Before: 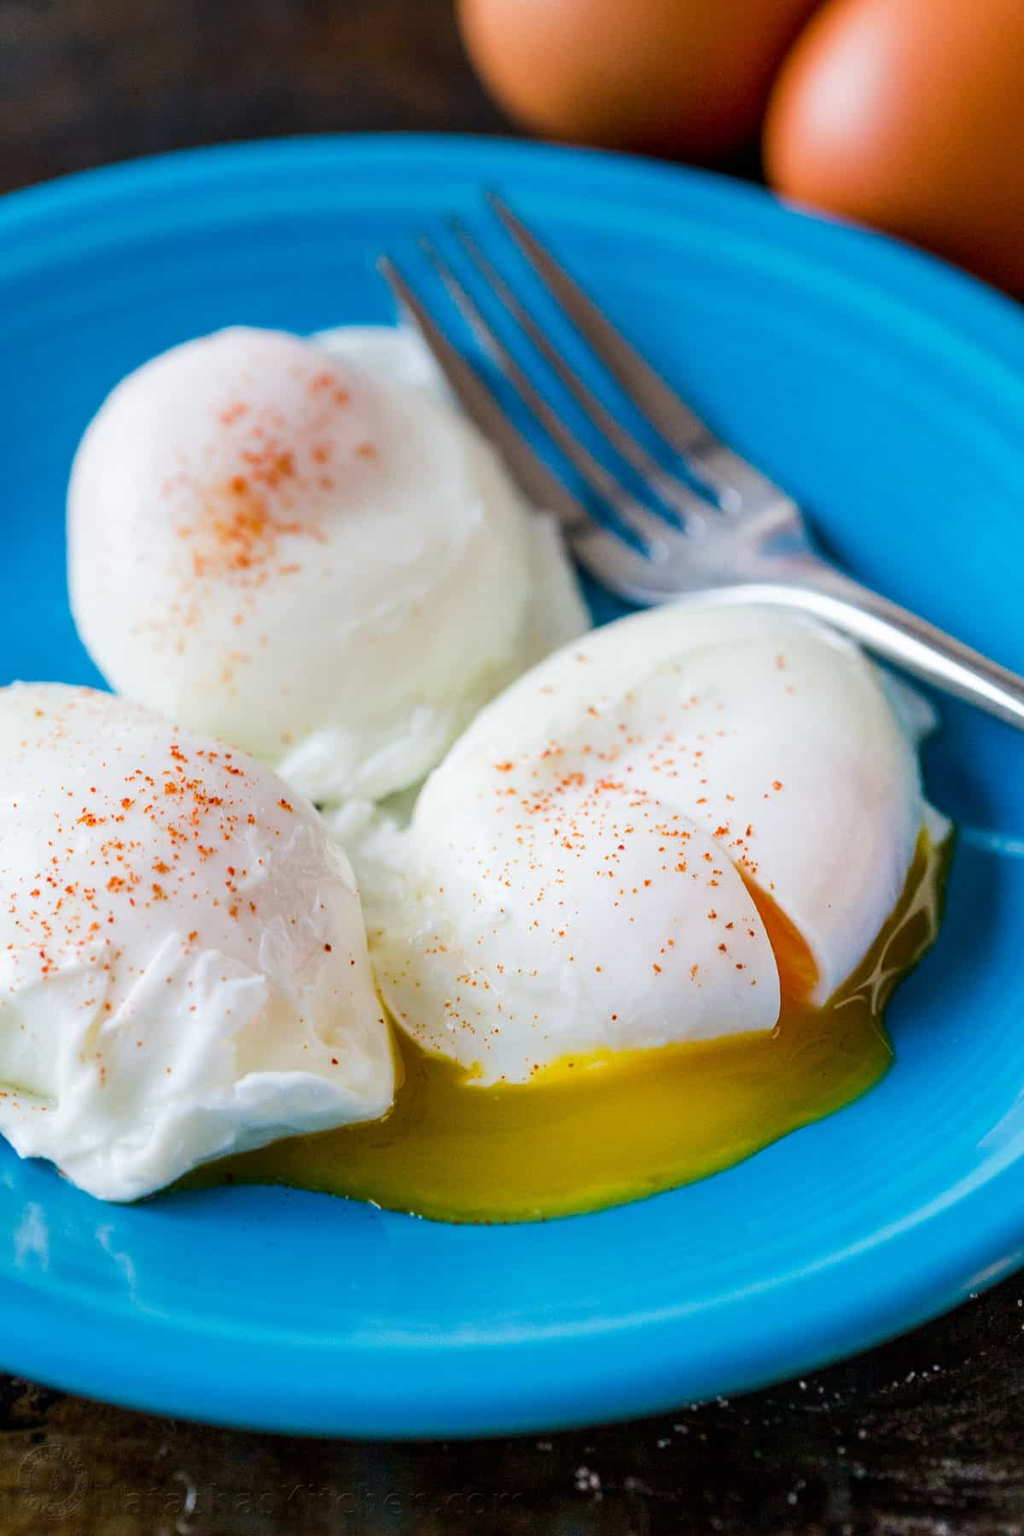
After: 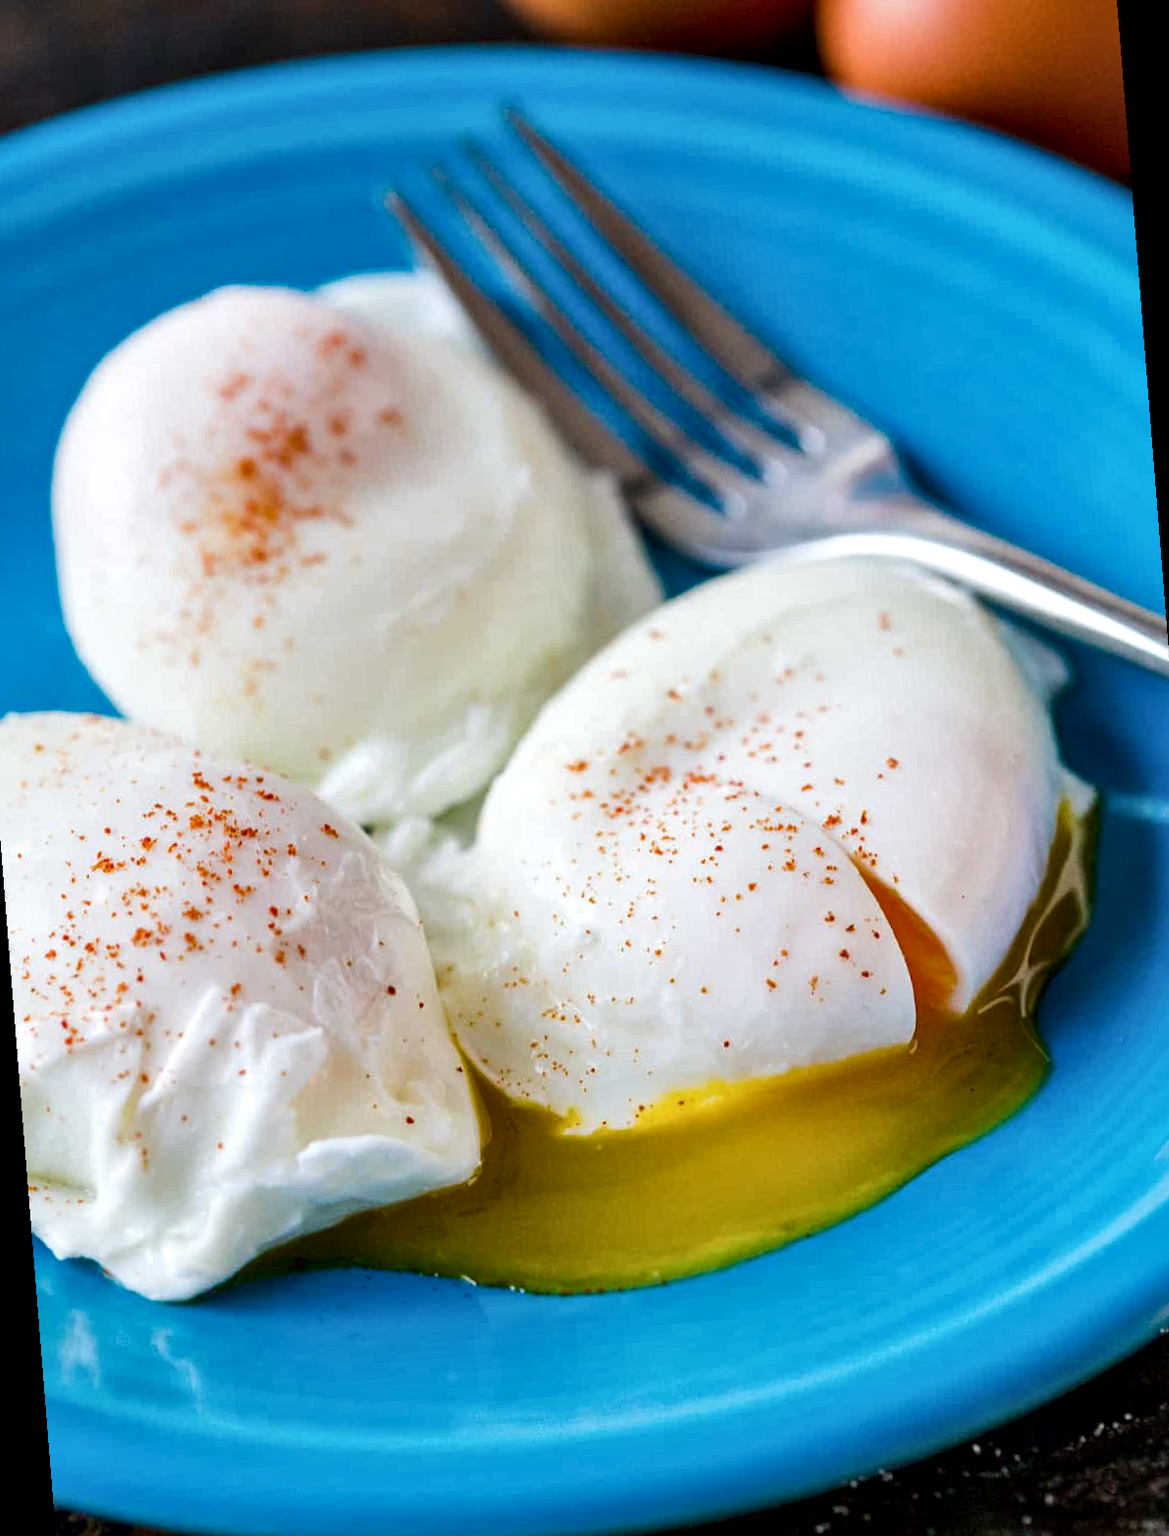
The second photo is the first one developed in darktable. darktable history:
local contrast: mode bilateral grid, contrast 25, coarseness 47, detail 151%, midtone range 0.2
rotate and perspective: rotation -4.57°, crop left 0.054, crop right 0.944, crop top 0.087, crop bottom 0.914
